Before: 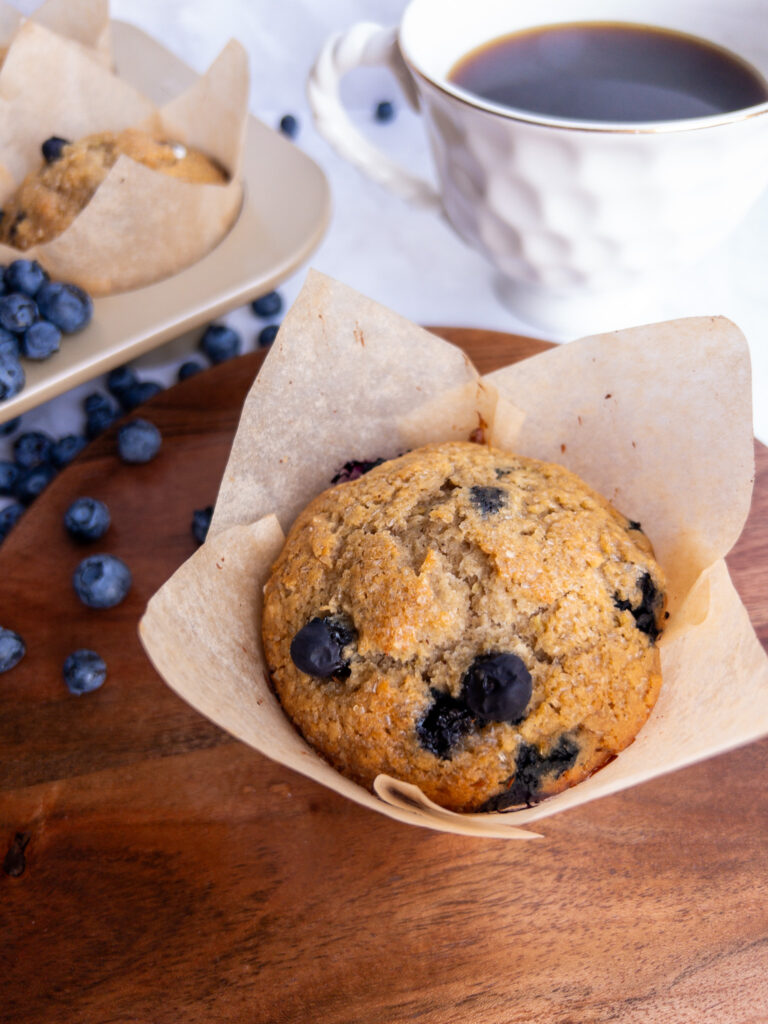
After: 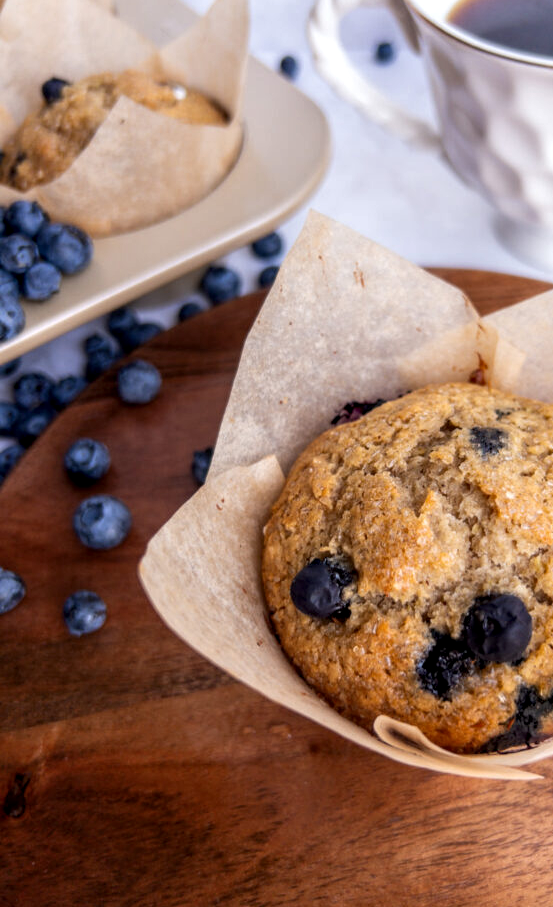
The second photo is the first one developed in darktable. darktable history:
crop: top 5.798%, right 27.877%, bottom 5.574%
local contrast: detail 130%
